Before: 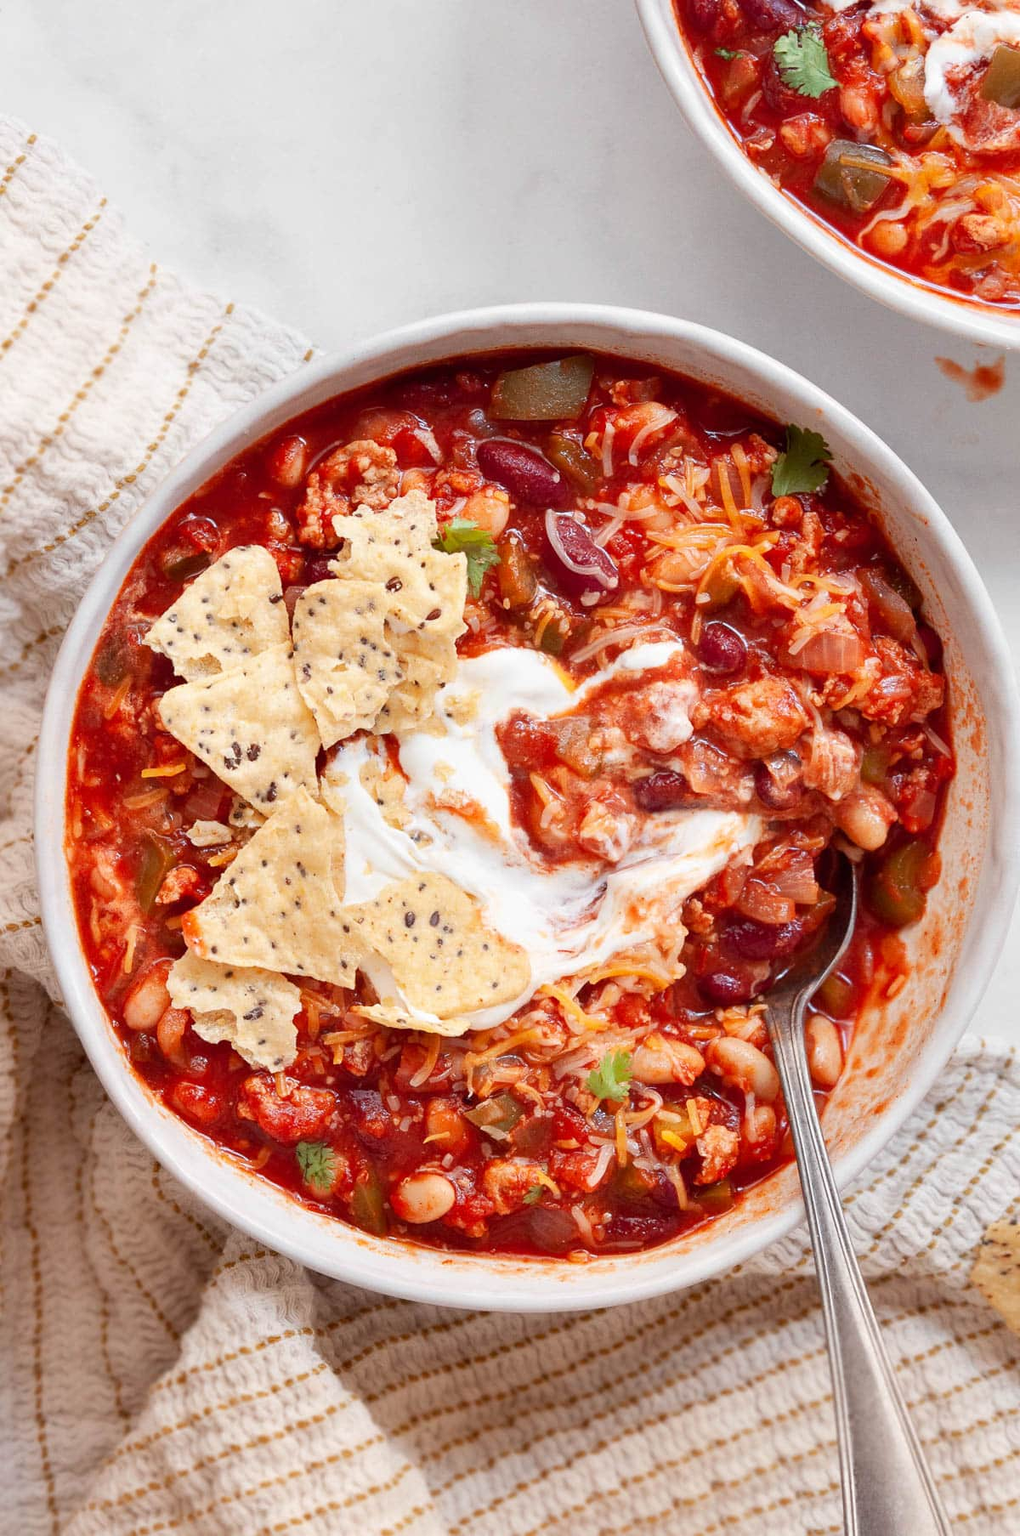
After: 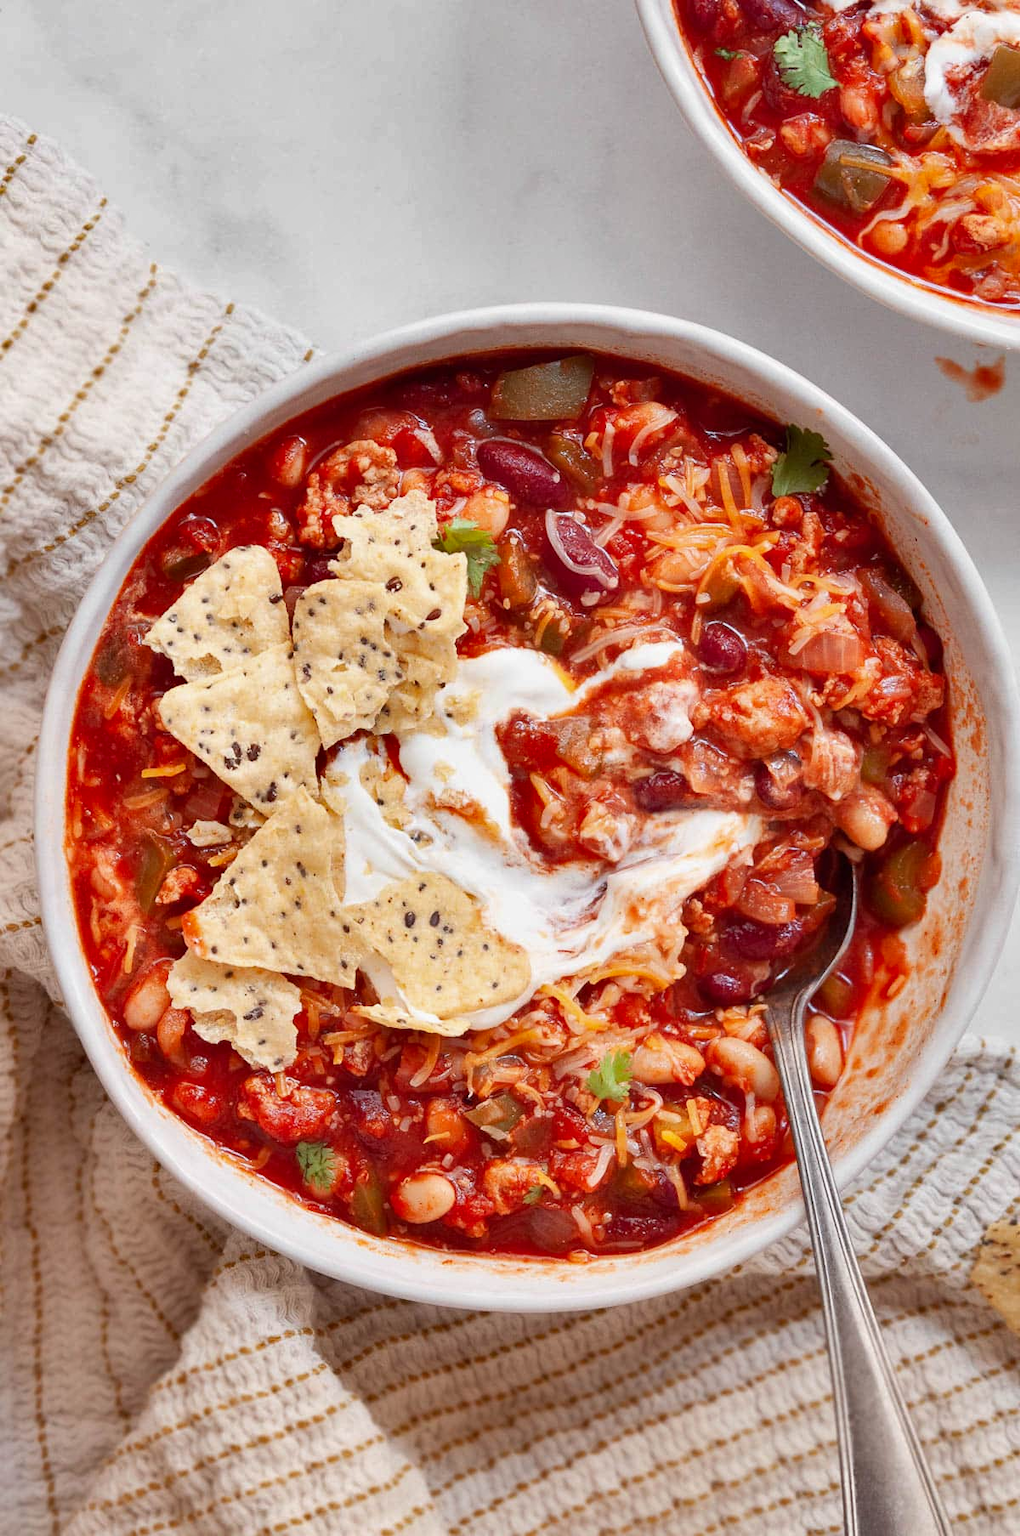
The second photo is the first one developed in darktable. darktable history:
white balance: emerald 1
shadows and highlights: shadows 43.71, white point adjustment -1.46, soften with gaussian
